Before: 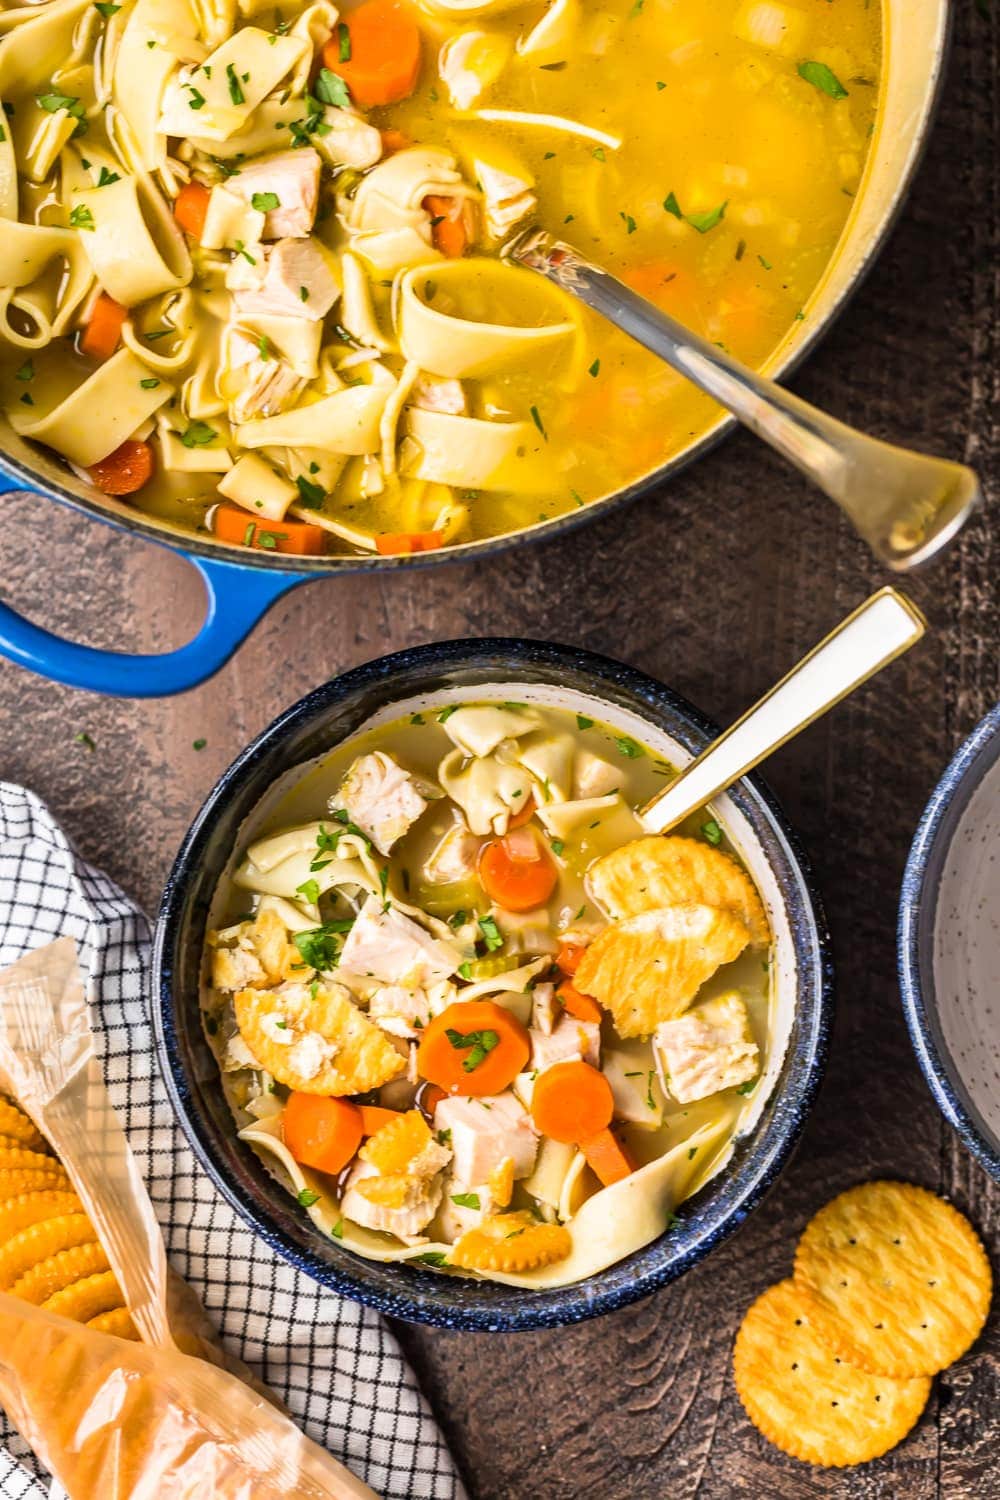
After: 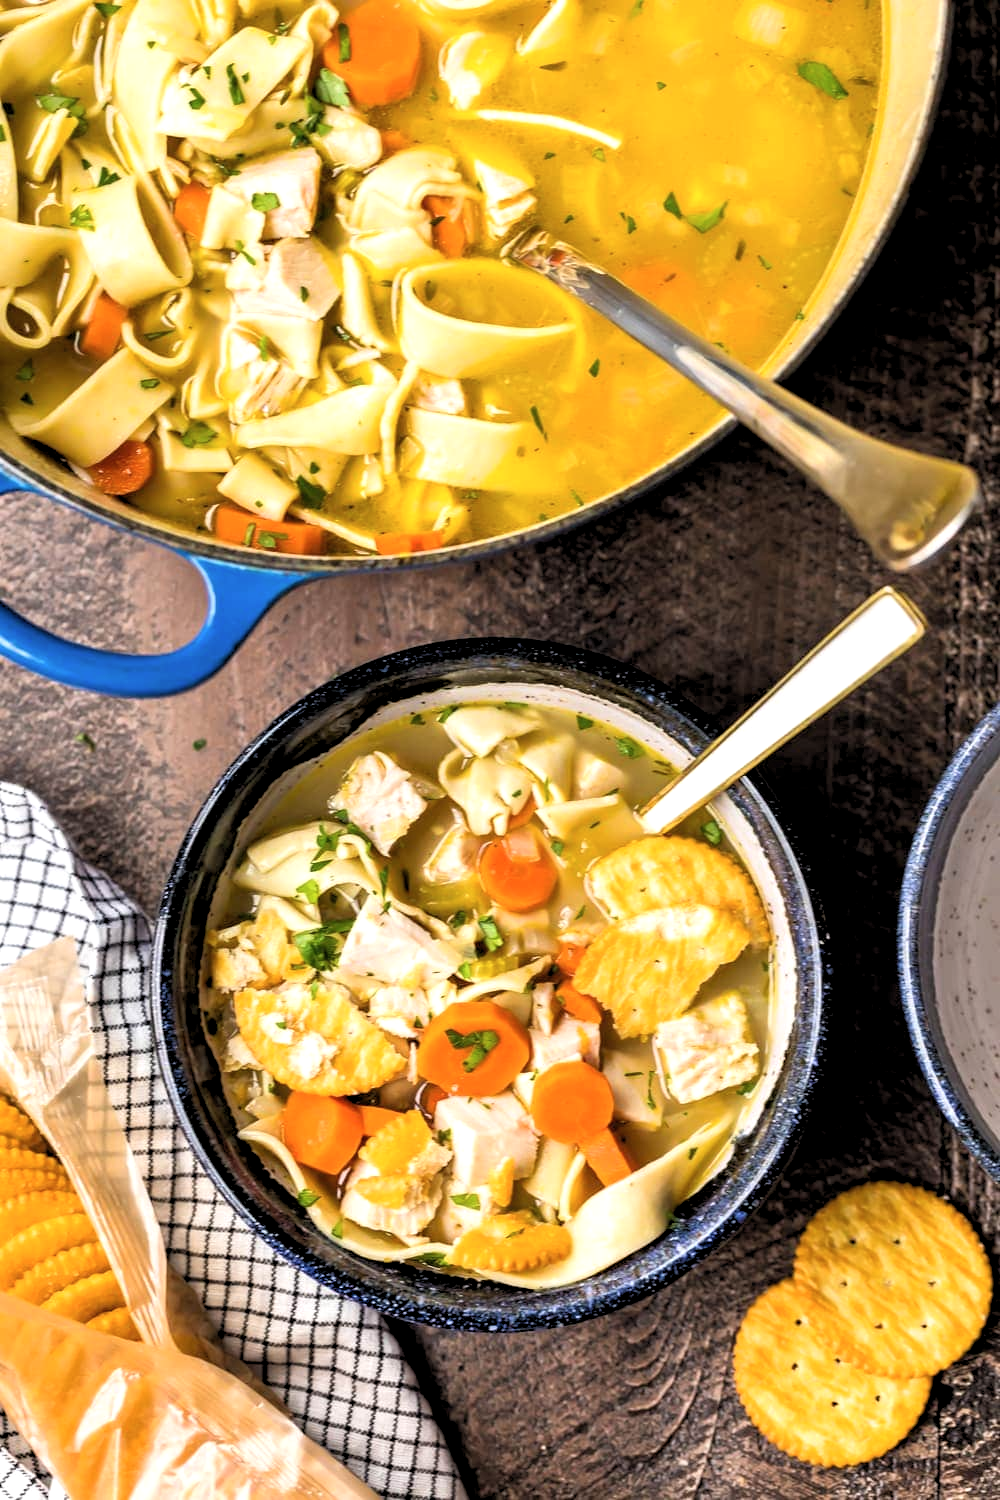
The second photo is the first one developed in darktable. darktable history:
contrast brightness saturation: saturation -0.05
rgb levels: levels [[0.01, 0.419, 0.839], [0, 0.5, 1], [0, 0.5, 1]]
